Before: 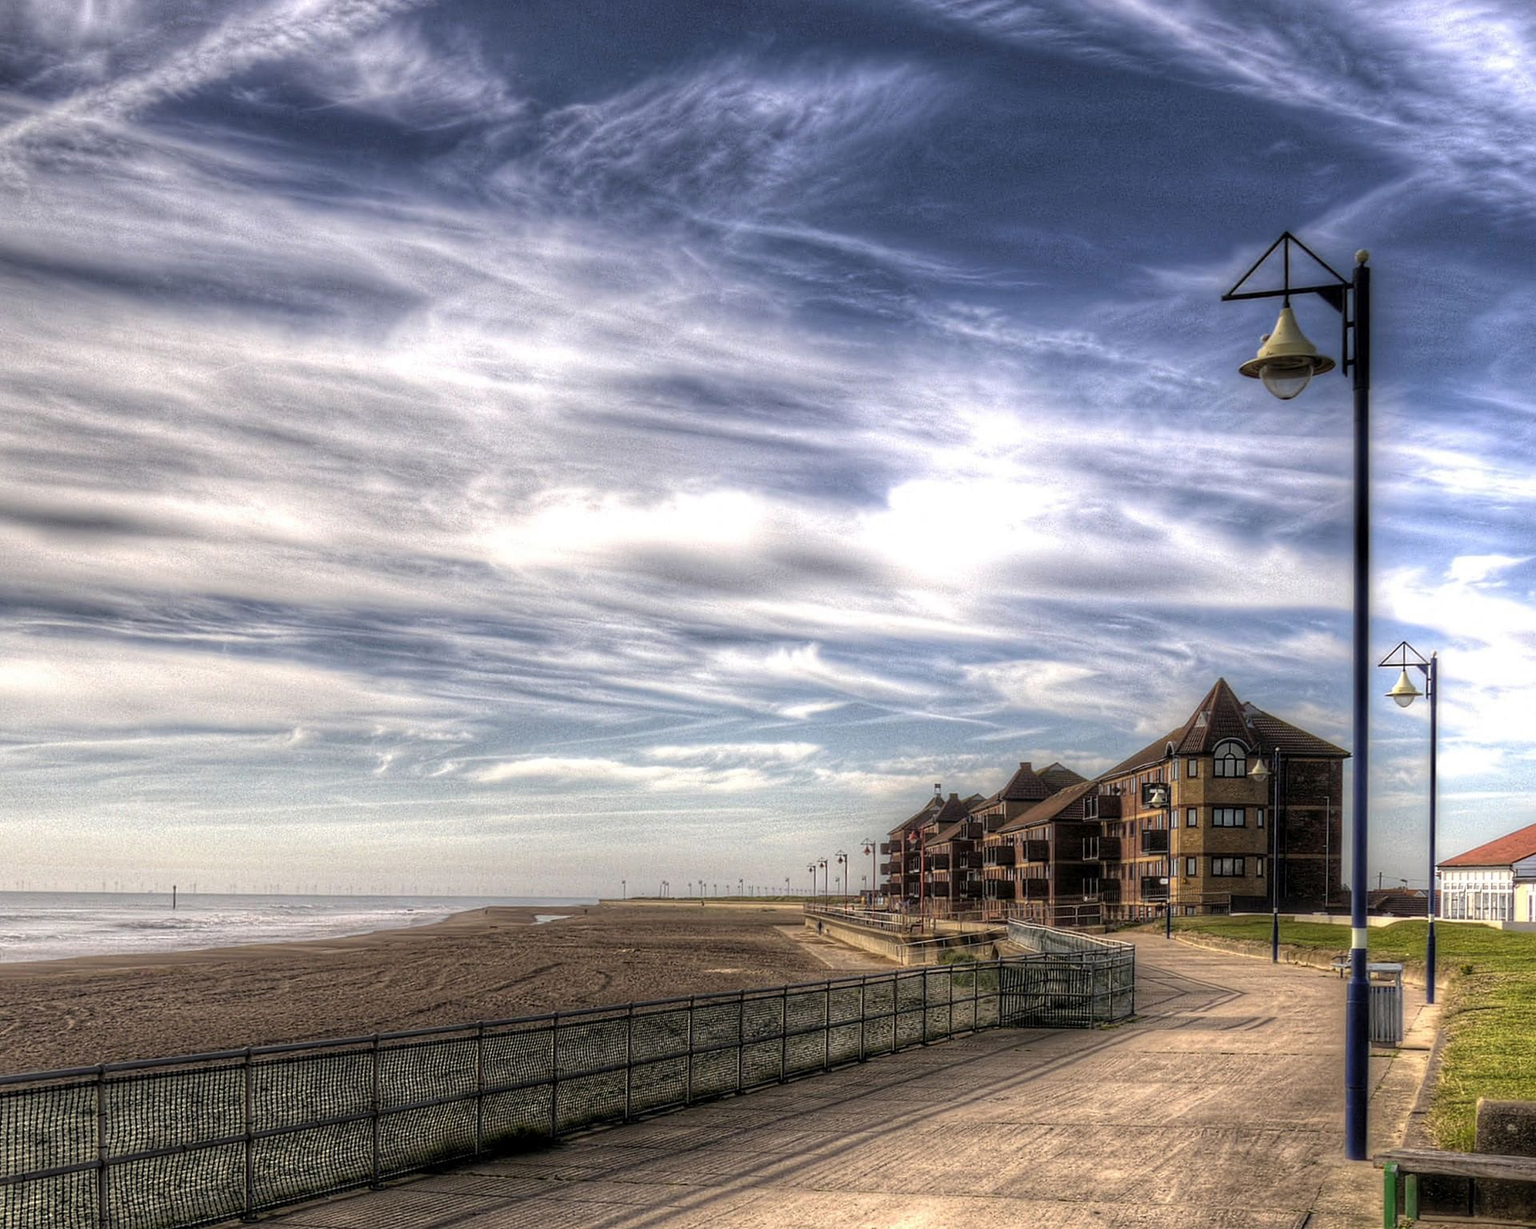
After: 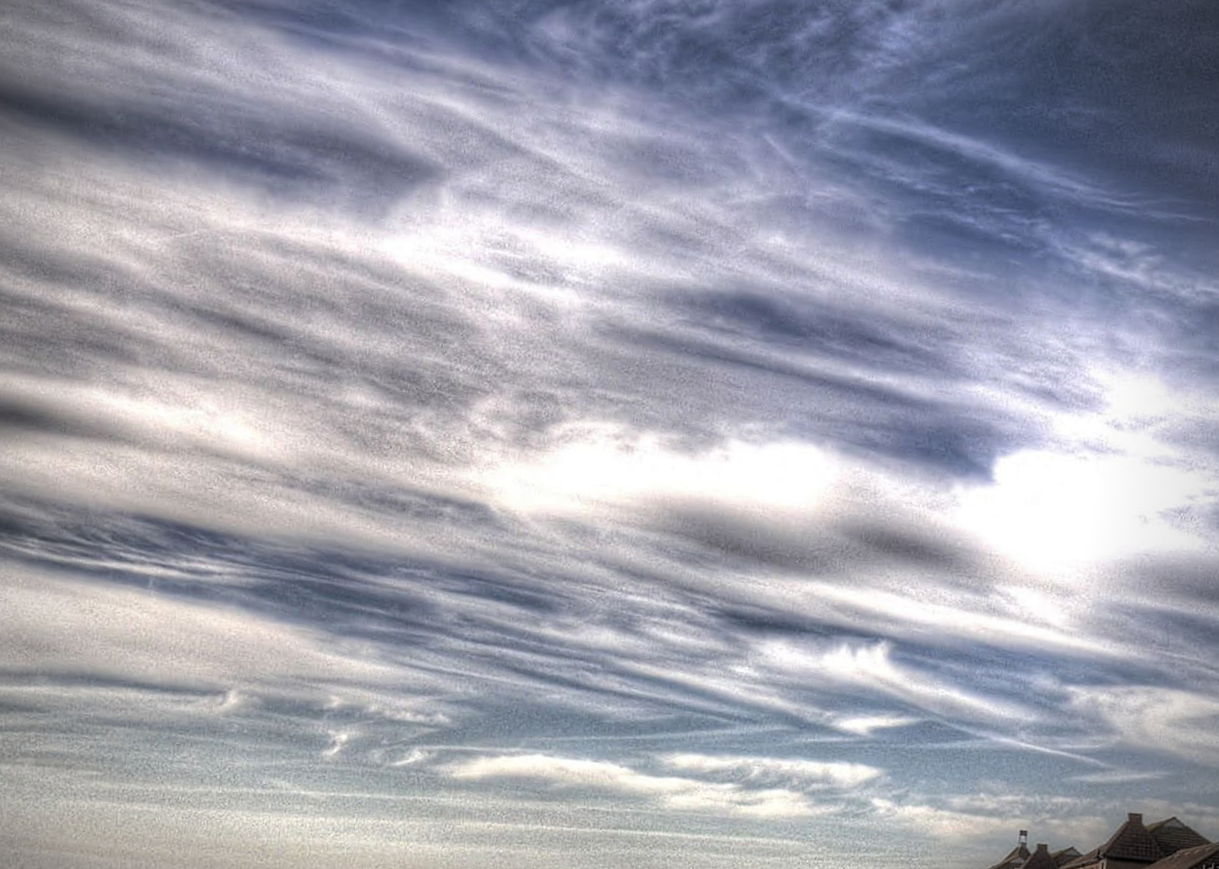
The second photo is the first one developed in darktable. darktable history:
shadows and highlights: low approximation 0.01, soften with gaussian
vignetting: fall-off radius 45.33%, brightness -0.575, unbound false
crop and rotate: angle -5.05°, left 2.143%, top 6.786%, right 27.573%, bottom 30.567%
